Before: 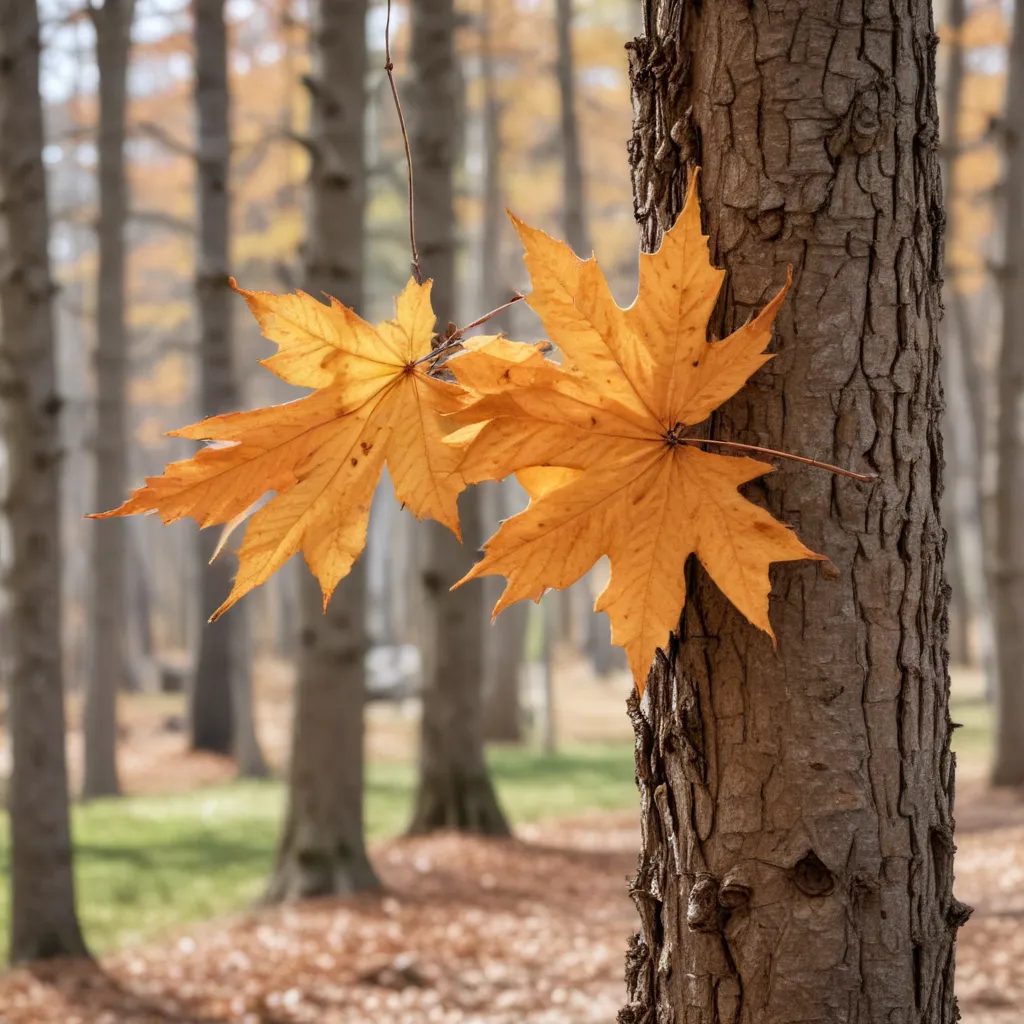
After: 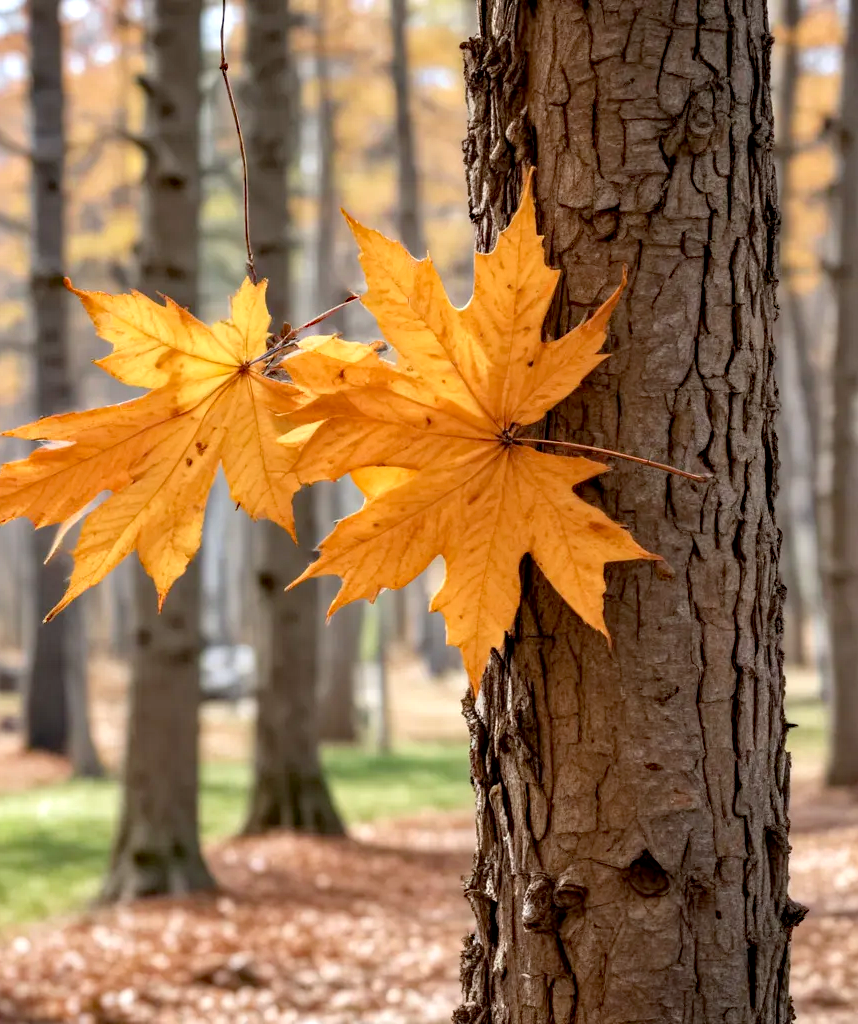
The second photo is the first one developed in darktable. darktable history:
crop: left 16.145%
exposure: black level correction 0.005, exposure 0.286 EV, compensate highlight preservation false
haze removal: strength 0.29, distance 0.25, compatibility mode true, adaptive false
